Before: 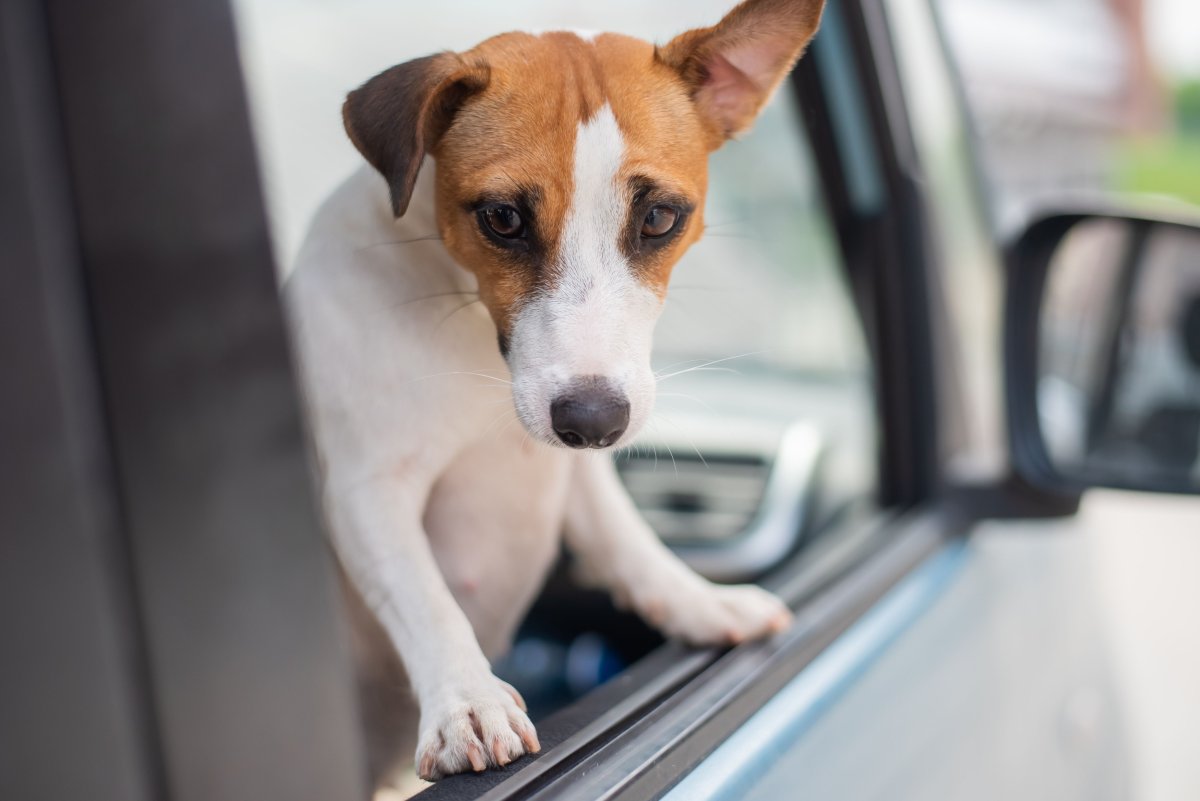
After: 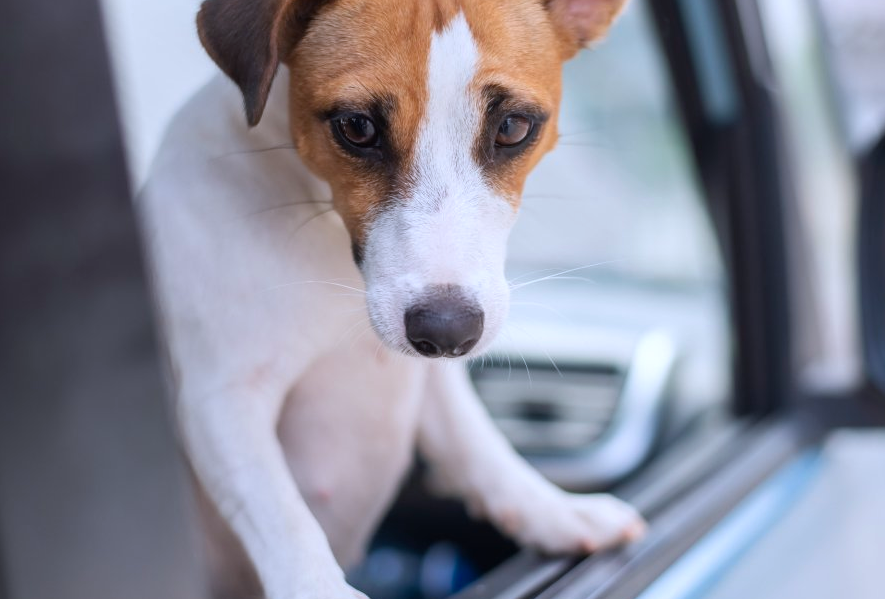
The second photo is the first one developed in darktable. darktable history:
levels: mode automatic
crop and rotate: left 12.172%, top 11.398%, right 14%, bottom 13.796%
color calibration: illuminant as shot in camera, x 0.369, y 0.382, temperature 4314.47 K
